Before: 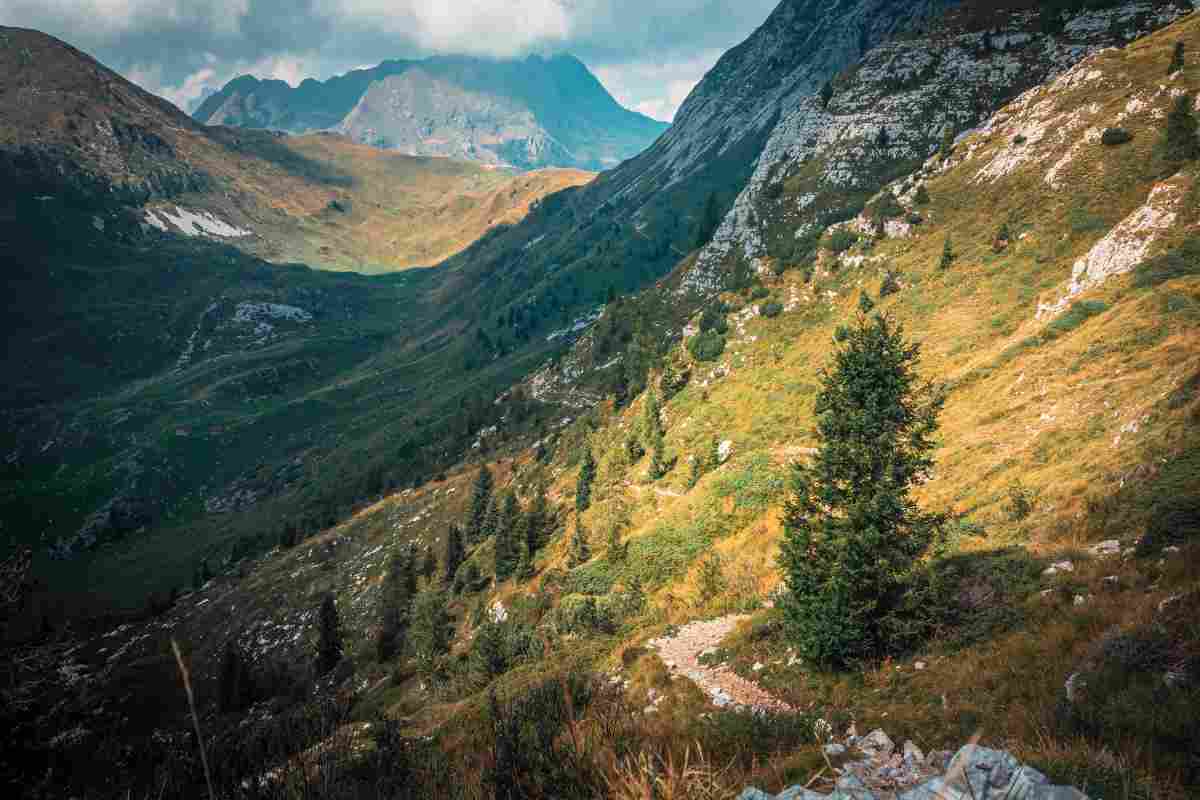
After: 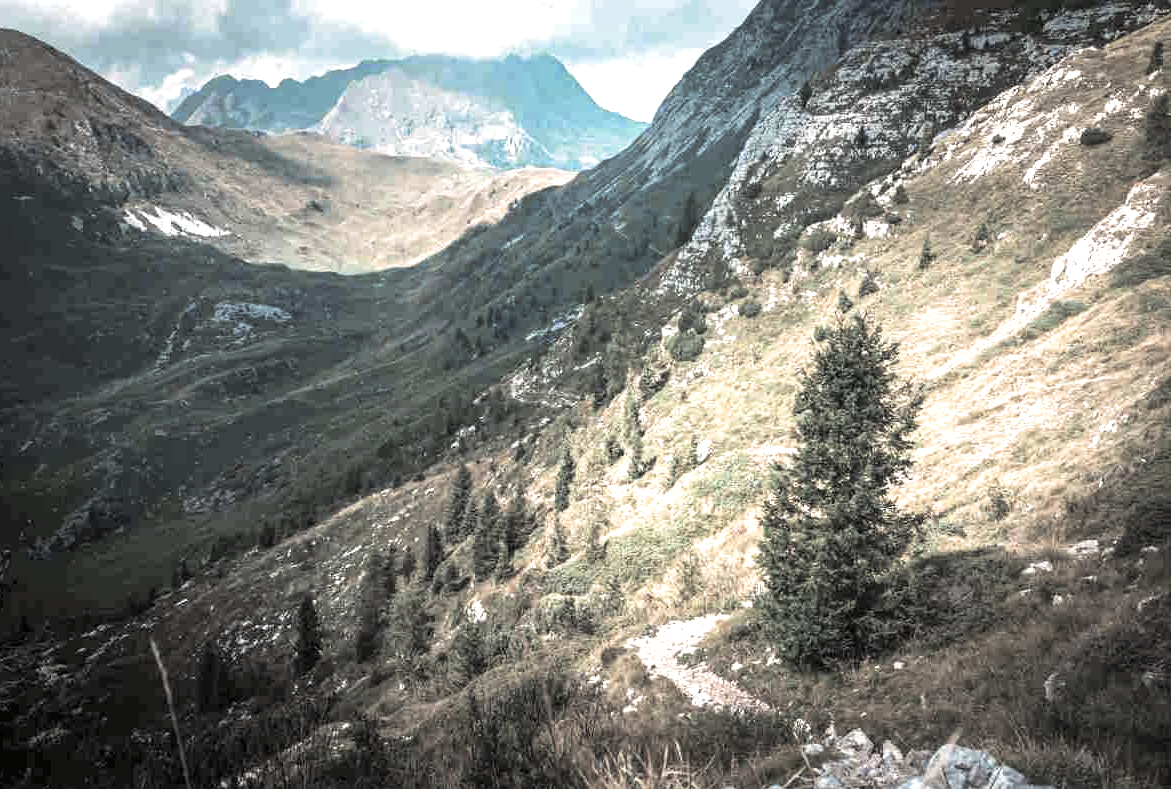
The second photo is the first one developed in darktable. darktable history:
split-toning: shadows › hue 36°, shadows › saturation 0.05, highlights › hue 10.8°, highlights › saturation 0.15, compress 40%
crop and rotate: left 1.774%, right 0.633%, bottom 1.28%
exposure: black level correction 0, exposure 1 EV, compensate exposure bias true, compensate highlight preservation false
color zones: curves: ch1 [(0.238, 0.163) (0.476, 0.2) (0.733, 0.322) (0.848, 0.134)]
